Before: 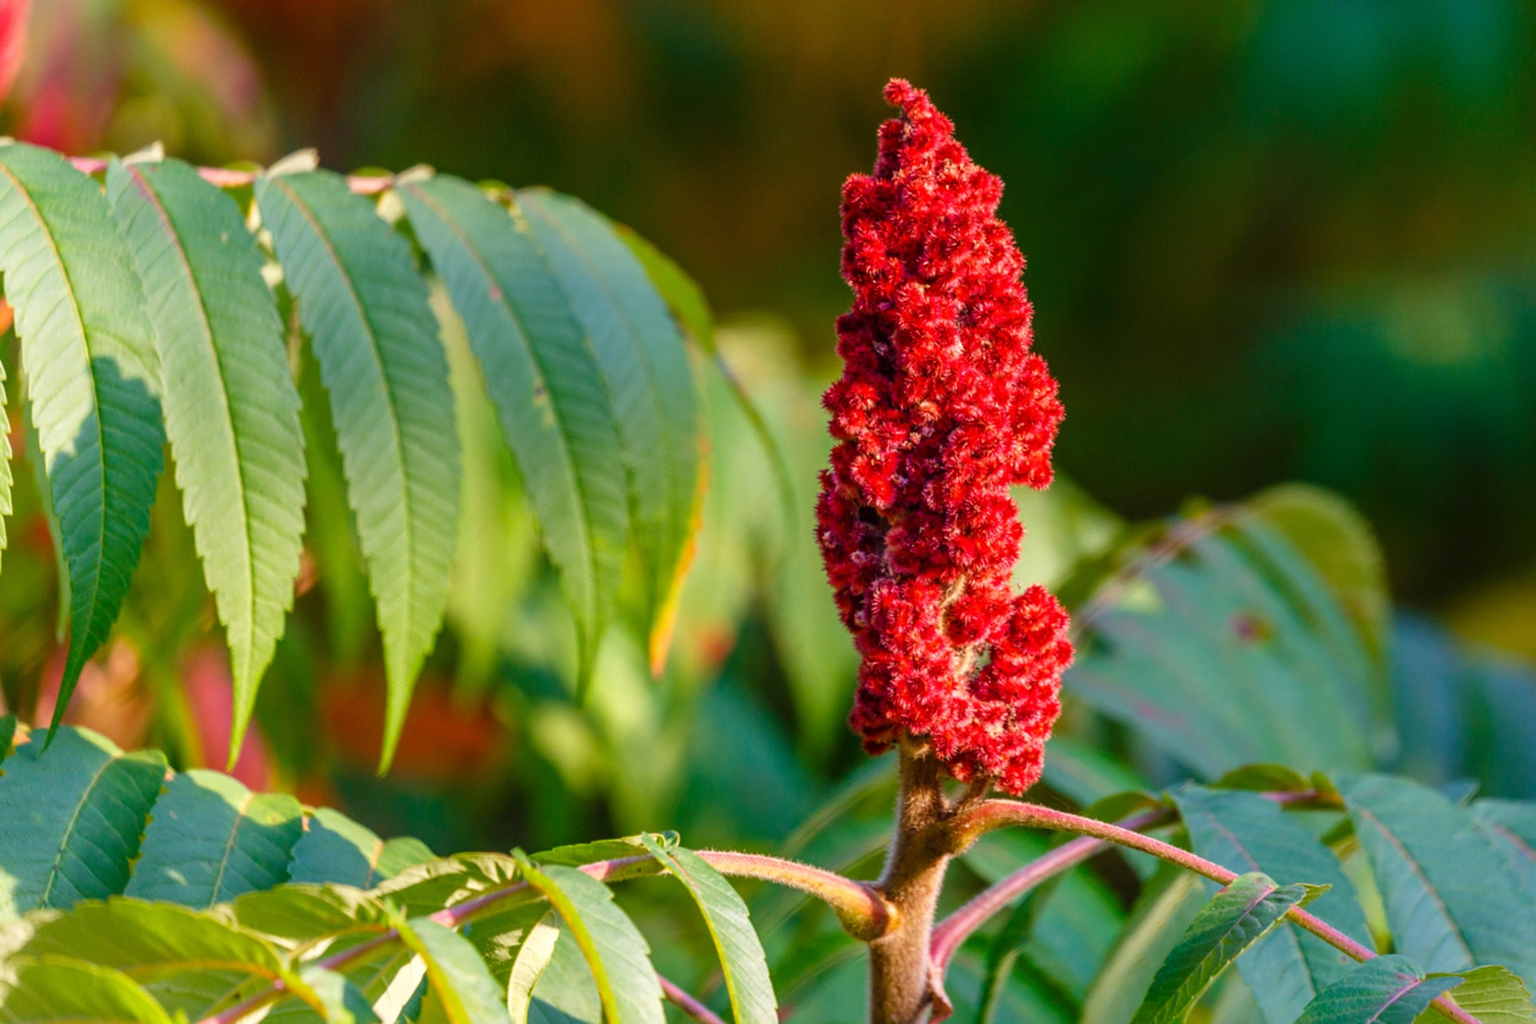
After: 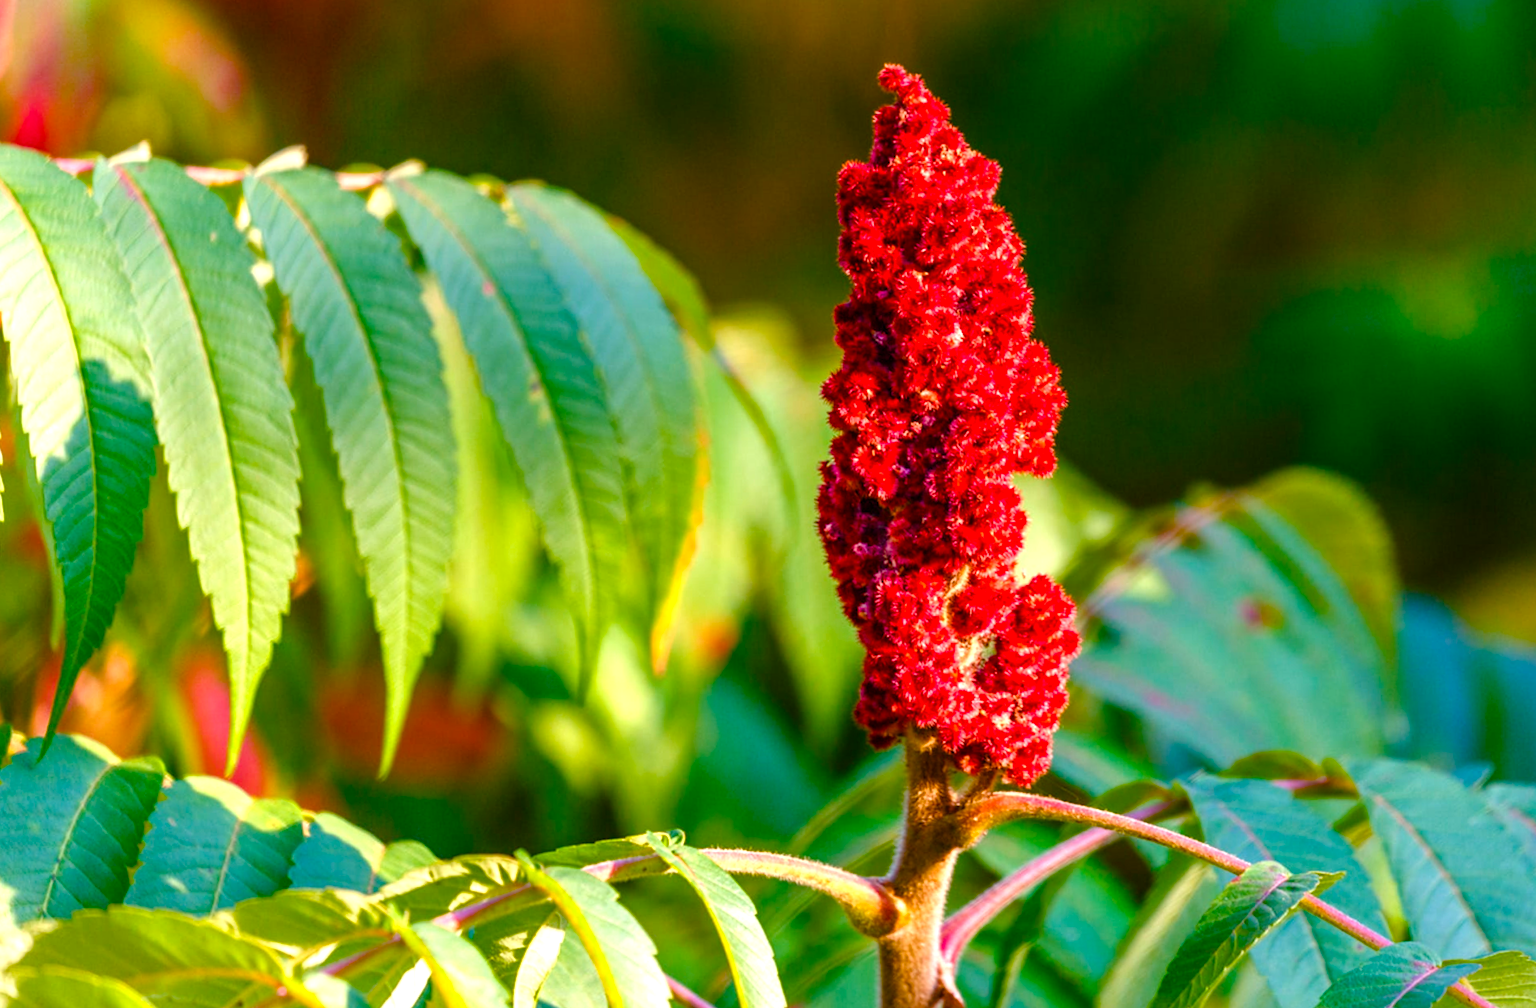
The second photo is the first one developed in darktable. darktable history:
rotate and perspective: rotation -1°, crop left 0.011, crop right 0.989, crop top 0.025, crop bottom 0.975
color balance rgb: linear chroma grading › shadows -2.2%, linear chroma grading › highlights -15%, linear chroma grading › global chroma -10%, linear chroma grading › mid-tones -10%, perceptual saturation grading › global saturation 45%, perceptual saturation grading › highlights -50%, perceptual saturation grading › shadows 30%, perceptual brilliance grading › global brilliance 18%, global vibrance 45%
